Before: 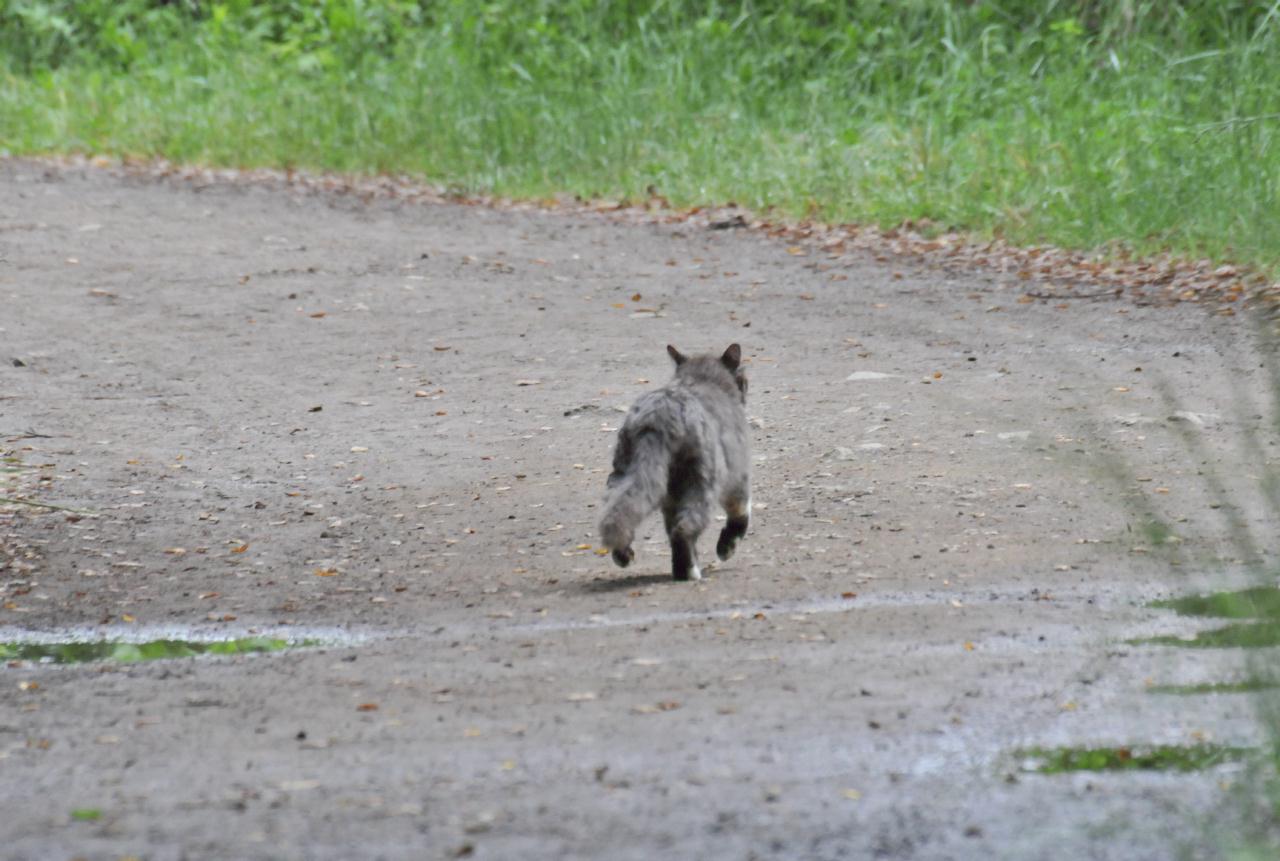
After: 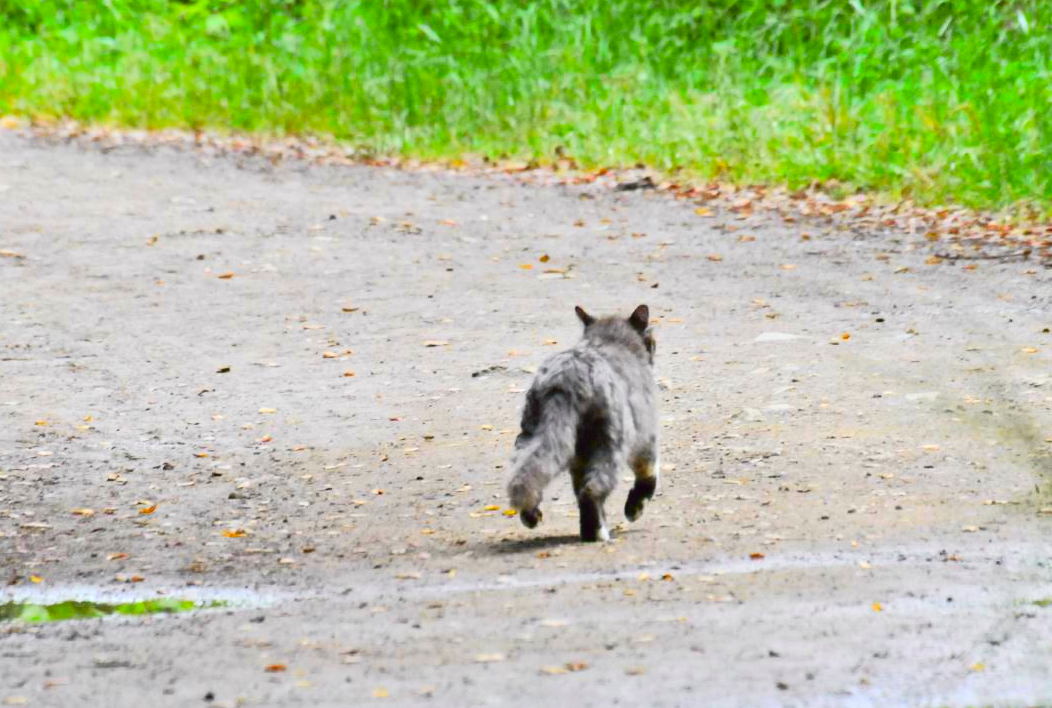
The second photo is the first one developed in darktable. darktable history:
crop and rotate: left 7.196%, top 4.574%, right 10.605%, bottom 13.178%
color balance rgb: linear chroma grading › global chroma 9%, perceptual saturation grading › global saturation 36%, perceptual saturation grading › shadows 35%, perceptual brilliance grading › global brilliance 15%, perceptual brilliance grading › shadows -35%, global vibrance 15%
tone curve: curves: ch0 [(0, 0.005) (0.103, 0.081) (0.196, 0.197) (0.391, 0.469) (0.491, 0.585) (0.638, 0.751) (0.822, 0.886) (0.997, 0.959)]; ch1 [(0, 0) (0.172, 0.123) (0.324, 0.253) (0.396, 0.388) (0.474, 0.479) (0.499, 0.498) (0.529, 0.528) (0.579, 0.614) (0.633, 0.677) (0.812, 0.856) (1, 1)]; ch2 [(0, 0) (0.411, 0.424) (0.459, 0.478) (0.5, 0.501) (0.517, 0.526) (0.553, 0.583) (0.609, 0.646) (0.708, 0.768) (0.839, 0.916) (1, 1)], color space Lab, independent channels, preserve colors none
